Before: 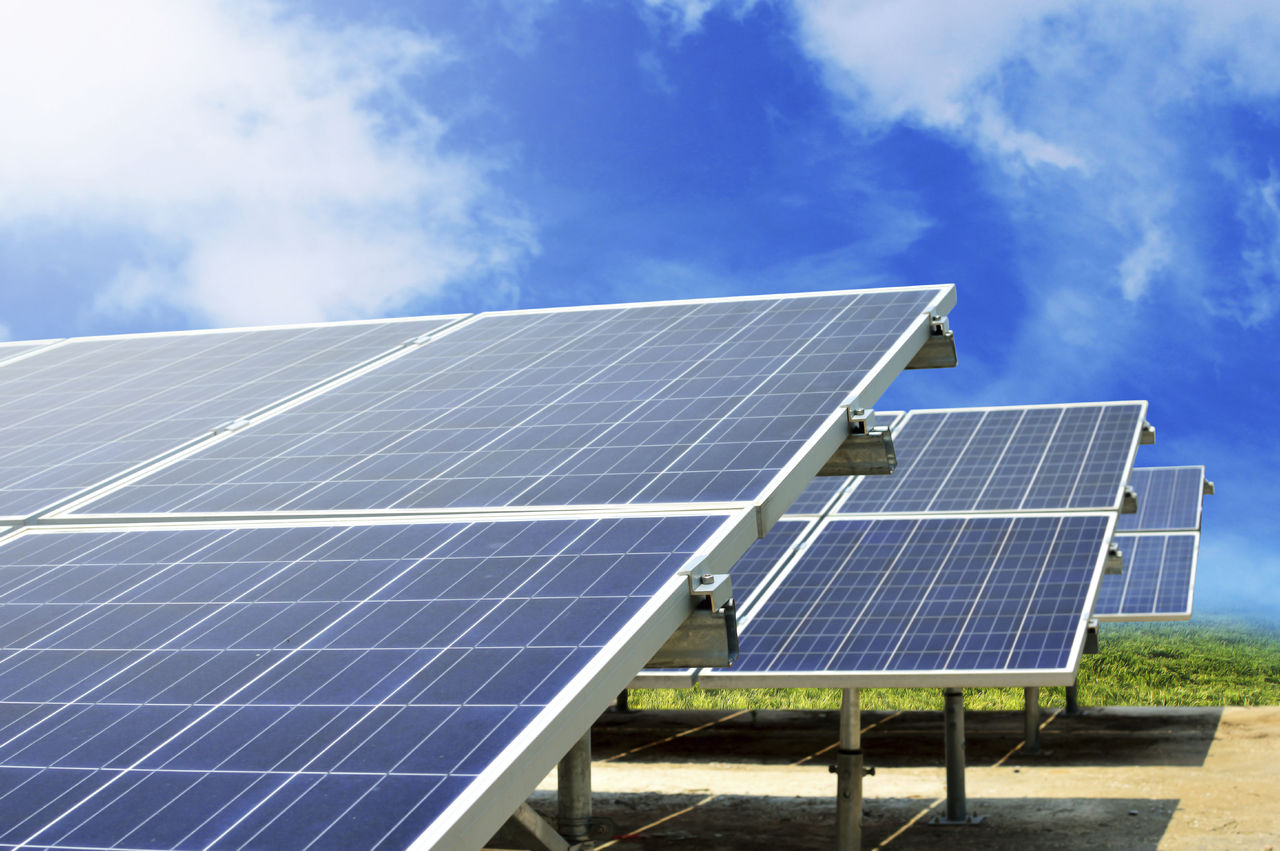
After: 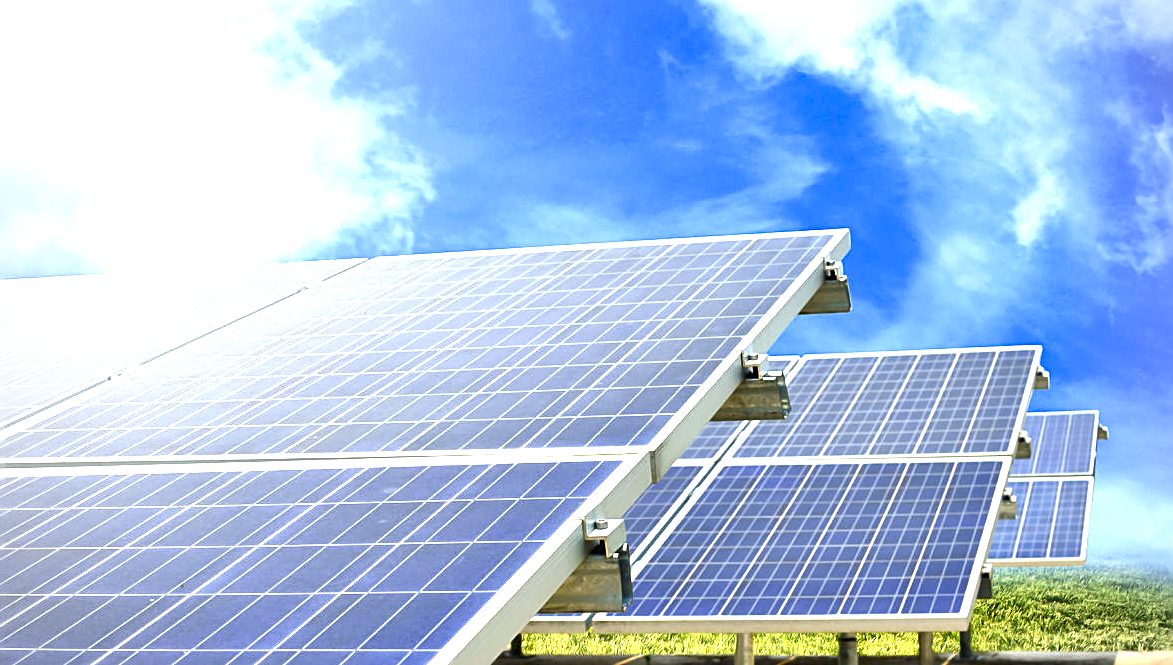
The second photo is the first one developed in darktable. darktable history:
exposure: black level correction 0, exposure 1.2 EV, compensate highlight preservation false
crop: left 8.316%, top 6.533%, bottom 15.287%
shadows and highlights: shadows 36.7, highlights -27.98, soften with gaussian
color balance rgb: highlights gain › chroma 1.13%, highlights gain › hue 60.23°, perceptual saturation grading › global saturation 26.184%, perceptual saturation grading › highlights -28.283%, perceptual saturation grading › mid-tones 15.566%, perceptual saturation grading › shadows 32.977%
vignetting: brightness -0.342
sharpen: on, module defaults
local contrast: mode bilateral grid, contrast 19, coarseness 50, detail 119%, midtone range 0.2
